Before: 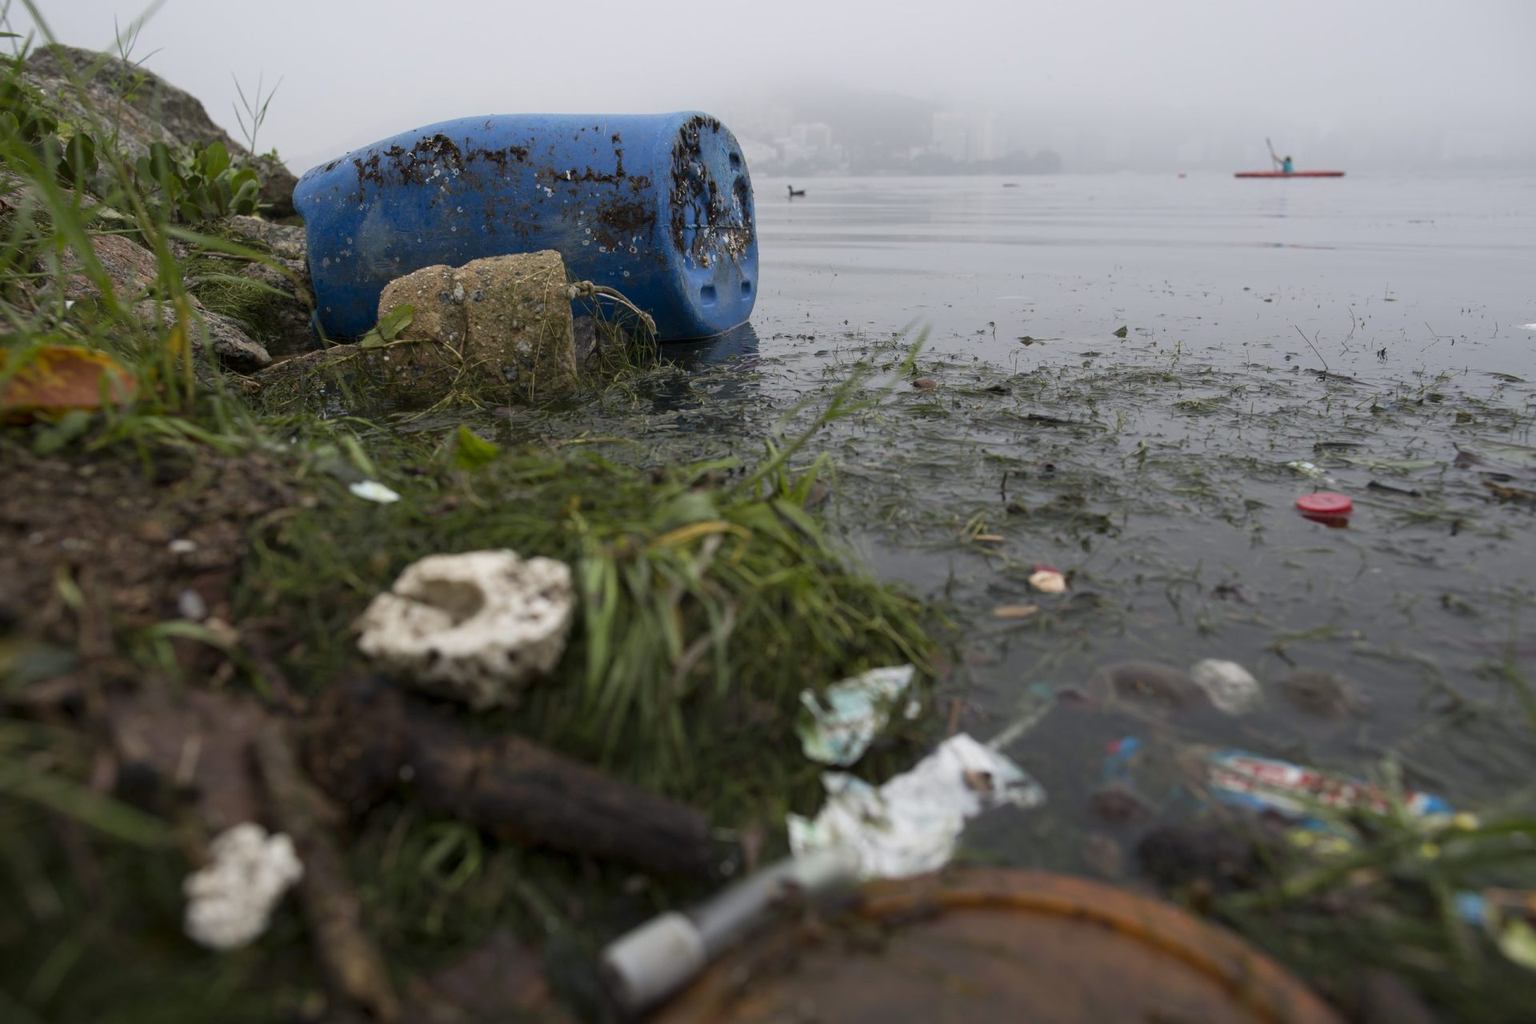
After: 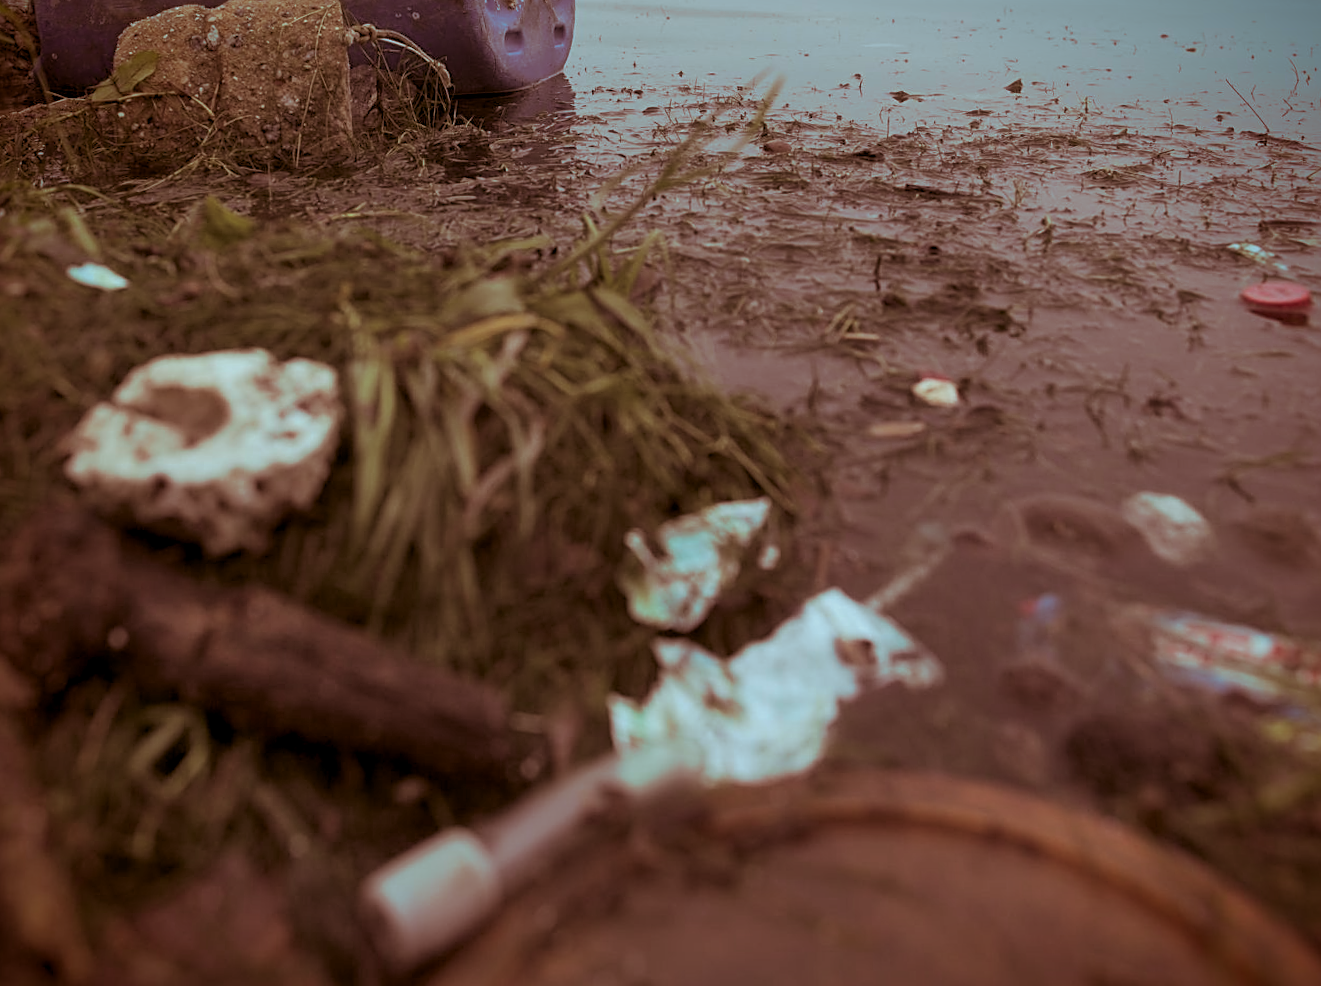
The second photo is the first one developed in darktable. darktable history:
color correction: highlights a* -14.62, highlights b* -16.22, shadows a* 10.12, shadows b* 29.4
crop: left 16.871%, top 22.857%, right 9.116%
vignetting: fall-off start 88.53%, fall-off radius 44.2%, saturation 0.376, width/height ratio 1.161
rotate and perspective: rotation 0.215°, lens shift (vertical) -0.139, crop left 0.069, crop right 0.939, crop top 0.002, crop bottom 0.996
shadows and highlights: on, module defaults
split-toning: on, module defaults
sharpen: on, module defaults
